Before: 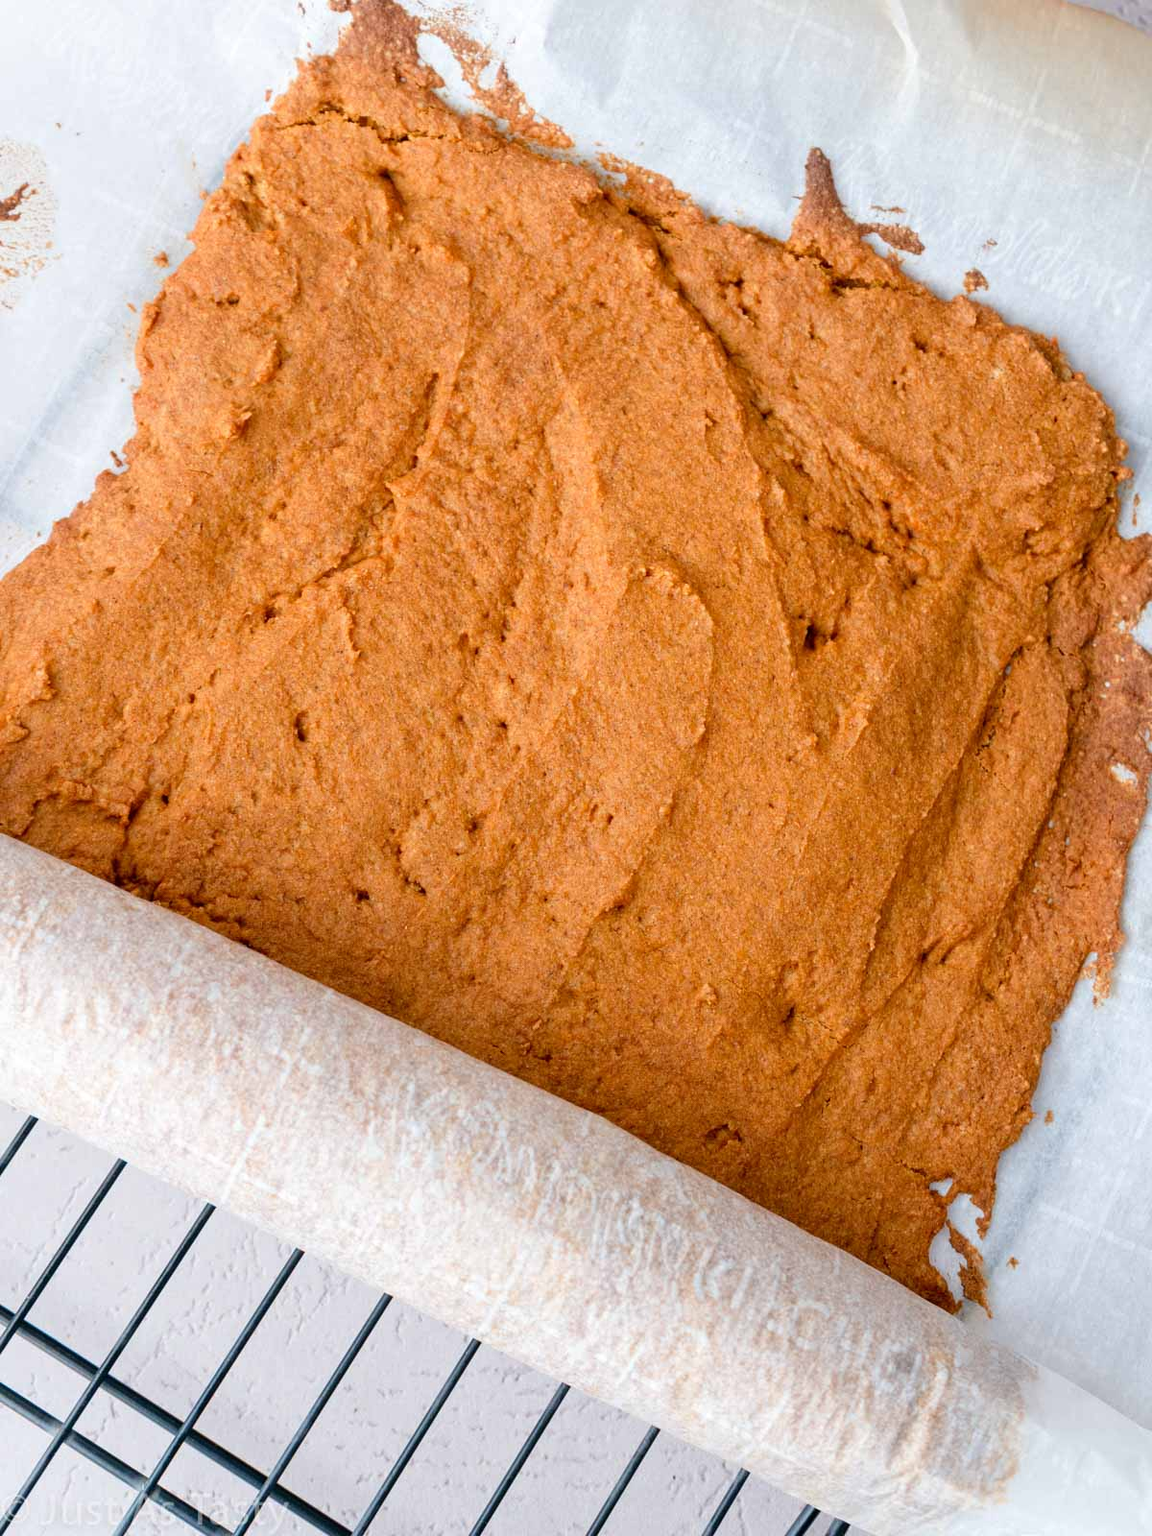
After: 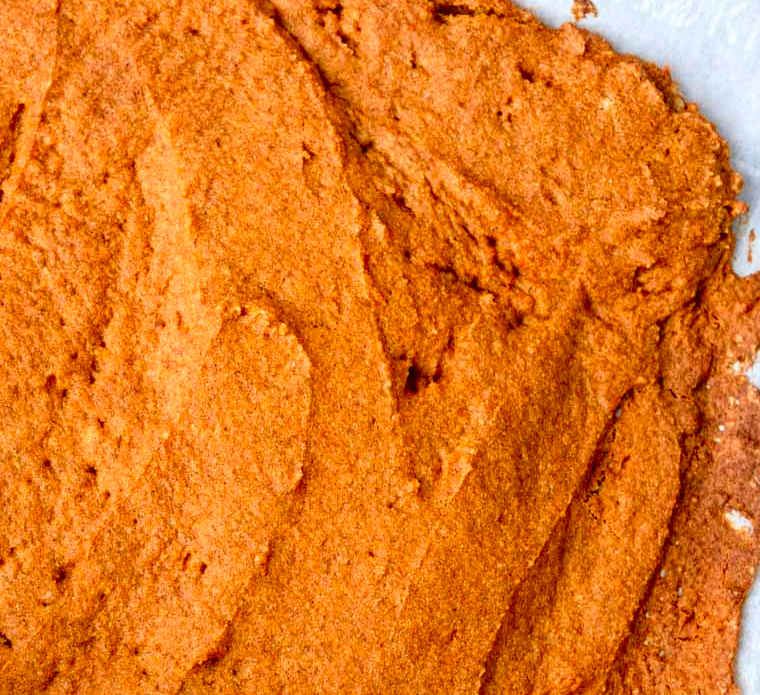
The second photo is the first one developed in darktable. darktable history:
contrast brightness saturation: contrast 0.161, saturation 0.313
crop: left 36.078%, top 17.857%, right 0.523%, bottom 38.668%
local contrast: on, module defaults
